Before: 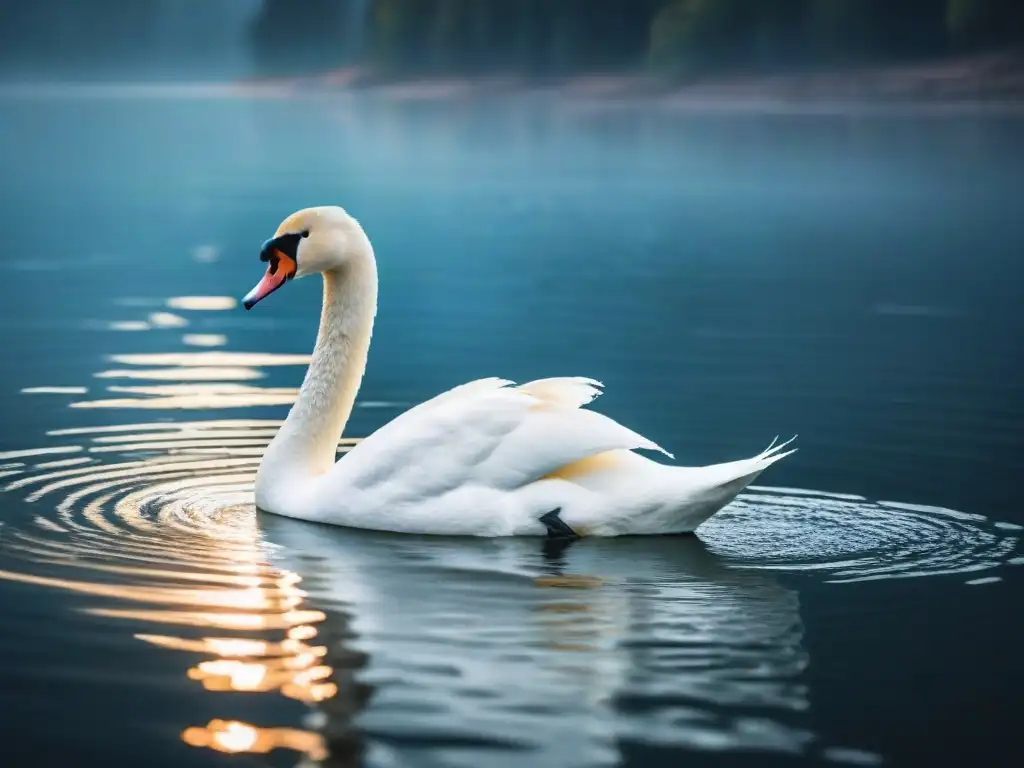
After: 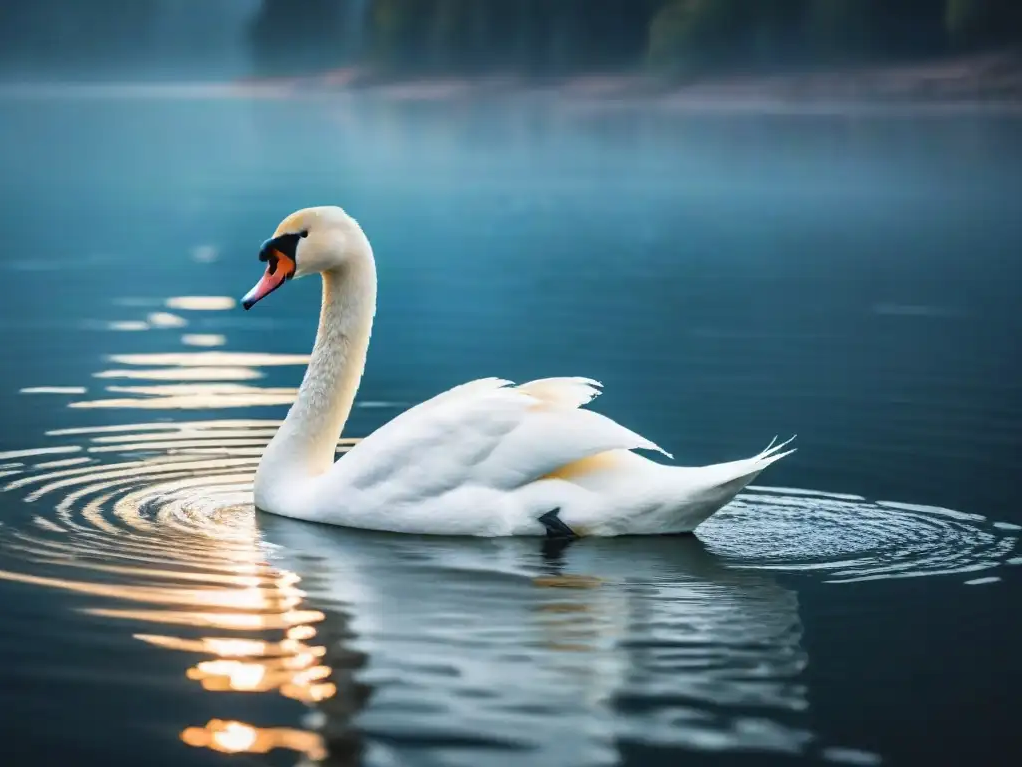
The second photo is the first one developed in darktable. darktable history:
crop and rotate: left 0.103%, bottom 0.012%
shadows and highlights: radius 126.76, shadows 30.29, highlights -30.84, low approximation 0.01, soften with gaussian
